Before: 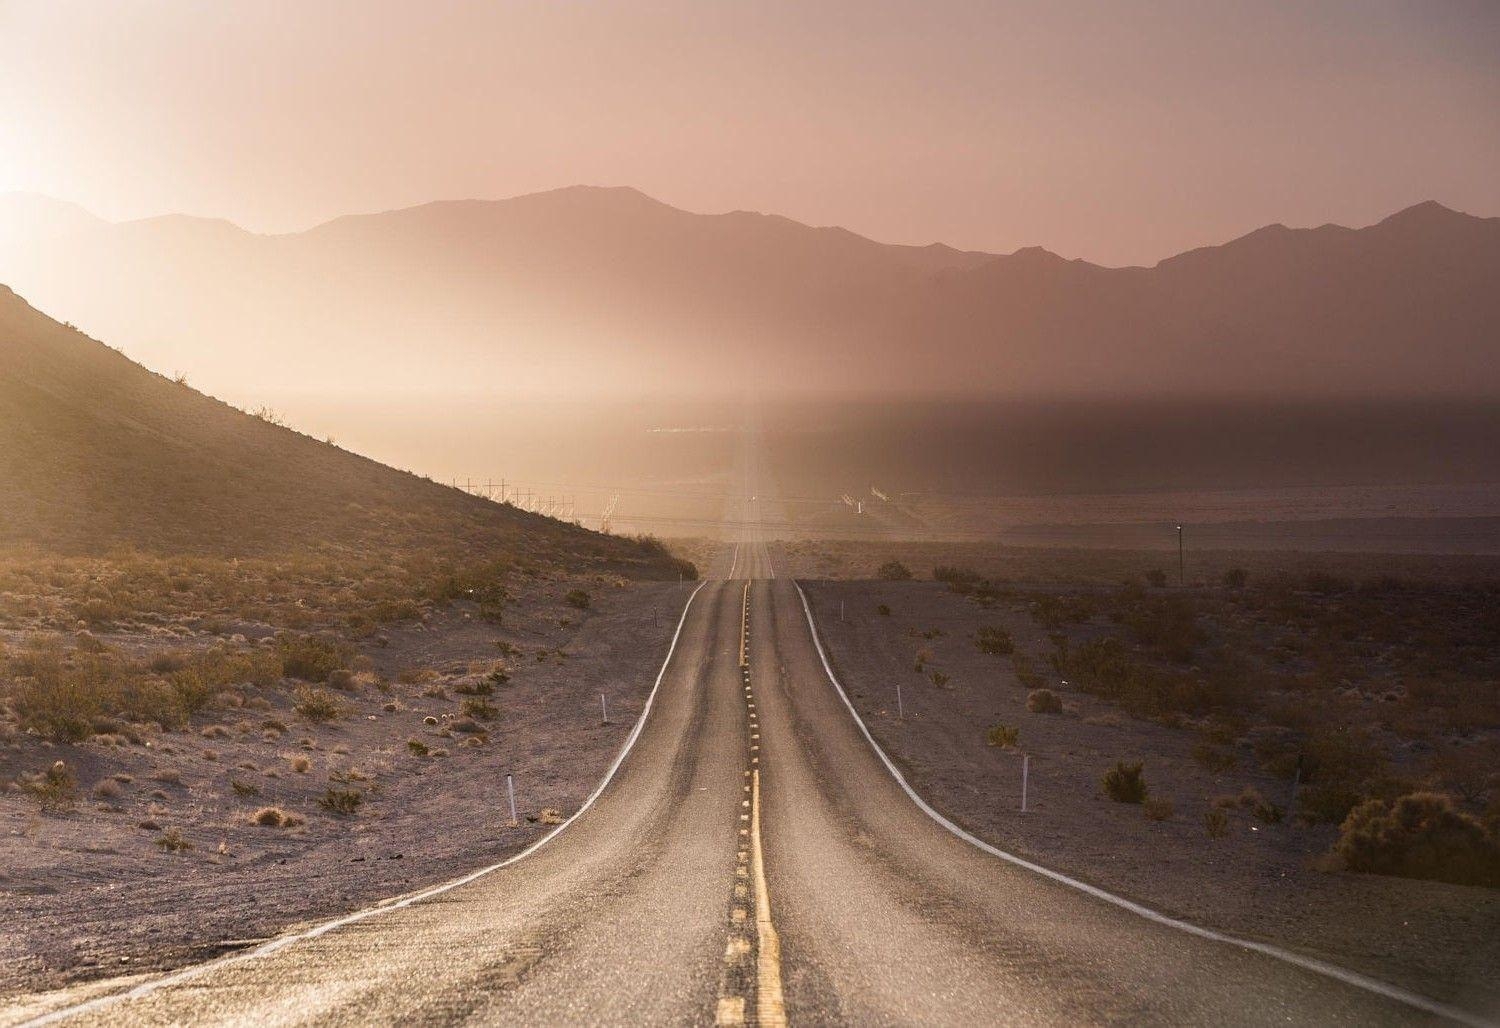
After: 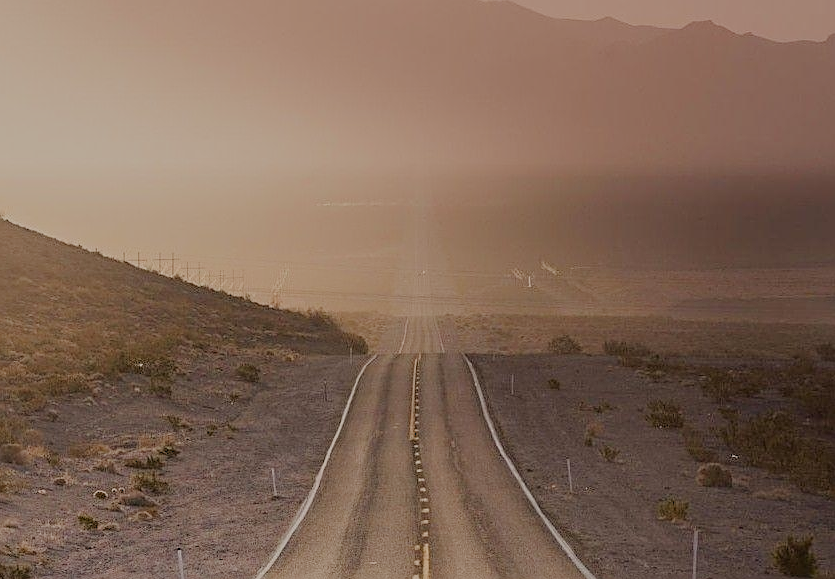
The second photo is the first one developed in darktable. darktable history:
crop and rotate: left 22.001%, top 22.063%, right 22.325%, bottom 21.566%
filmic rgb: black relative exposure -7.97 EV, white relative exposure 8.06 EV, hardness 2.51, latitude 11%, contrast 0.719, highlights saturation mix 8.81%, shadows ↔ highlights balance 2.13%
sharpen: on, module defaults
color correction: highlights b* 2.92
